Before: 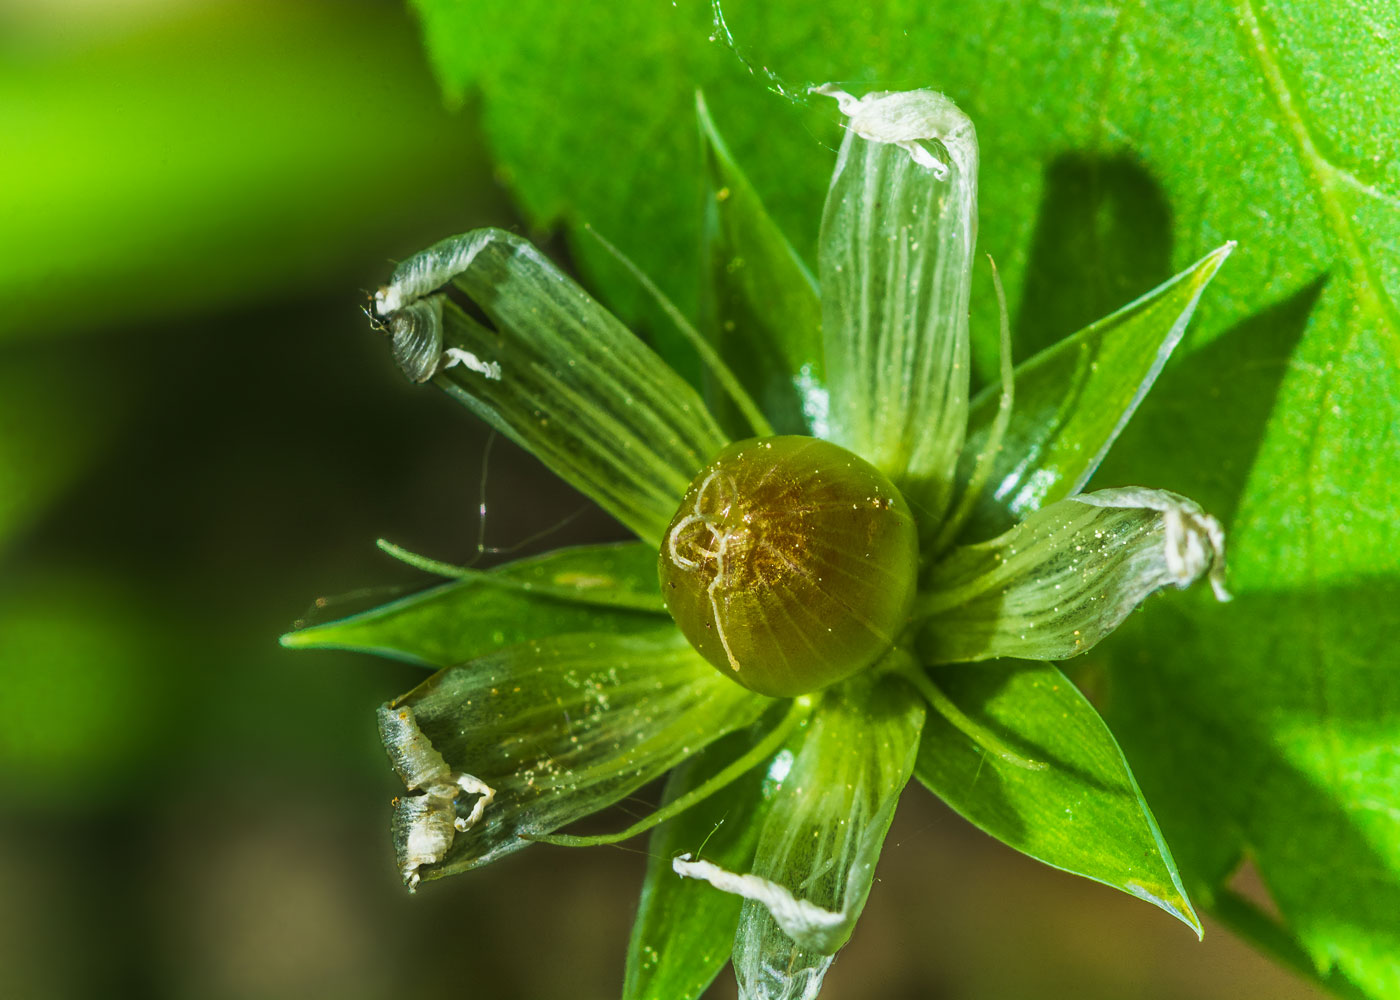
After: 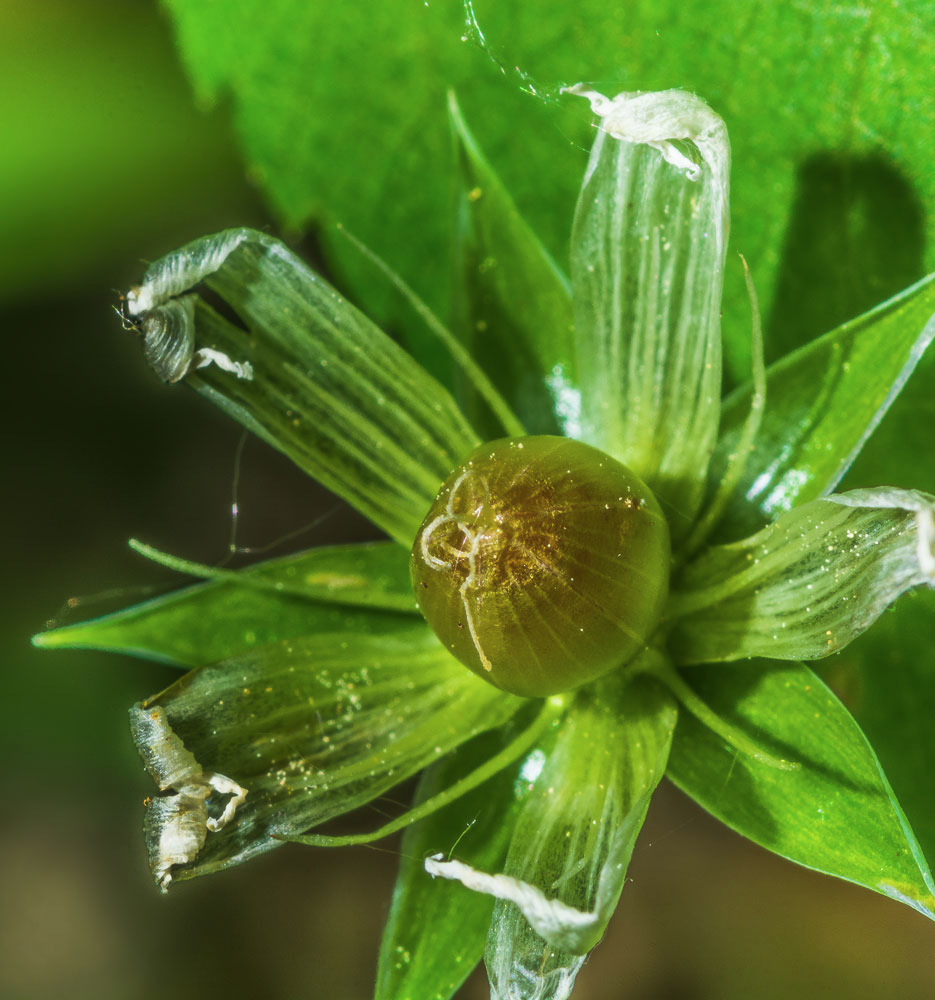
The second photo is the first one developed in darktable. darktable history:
soften: size 10%, saturation 50%, brightness 0.2 EV, mix 10%
crop and rotate: left 17.732%, right 15.423%
